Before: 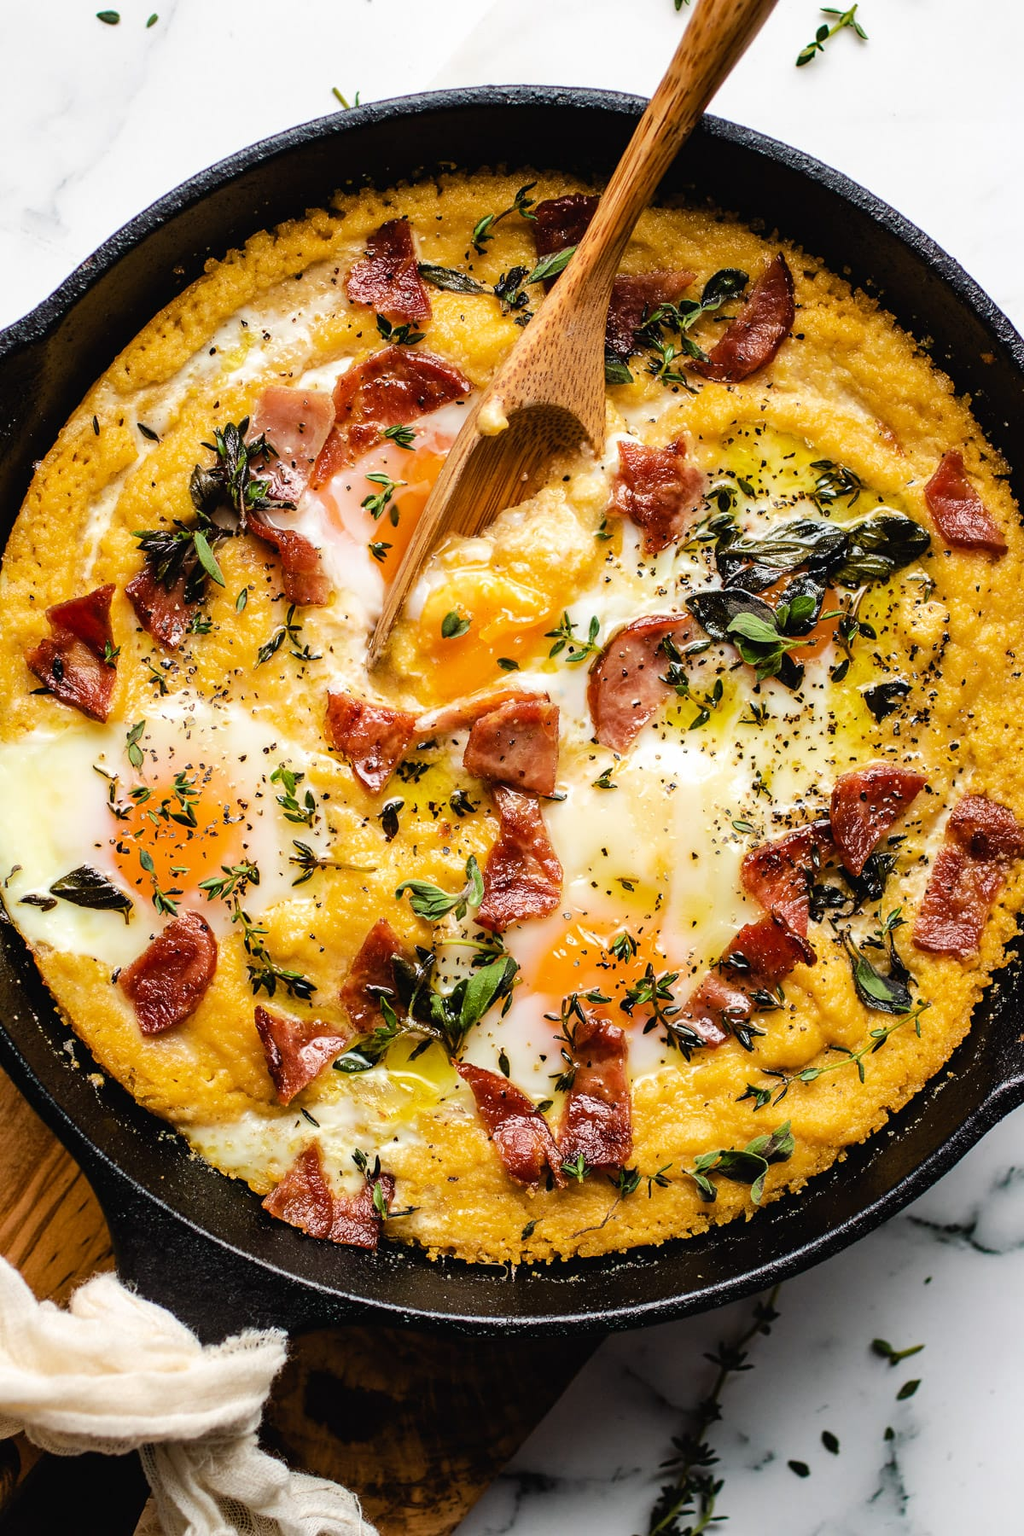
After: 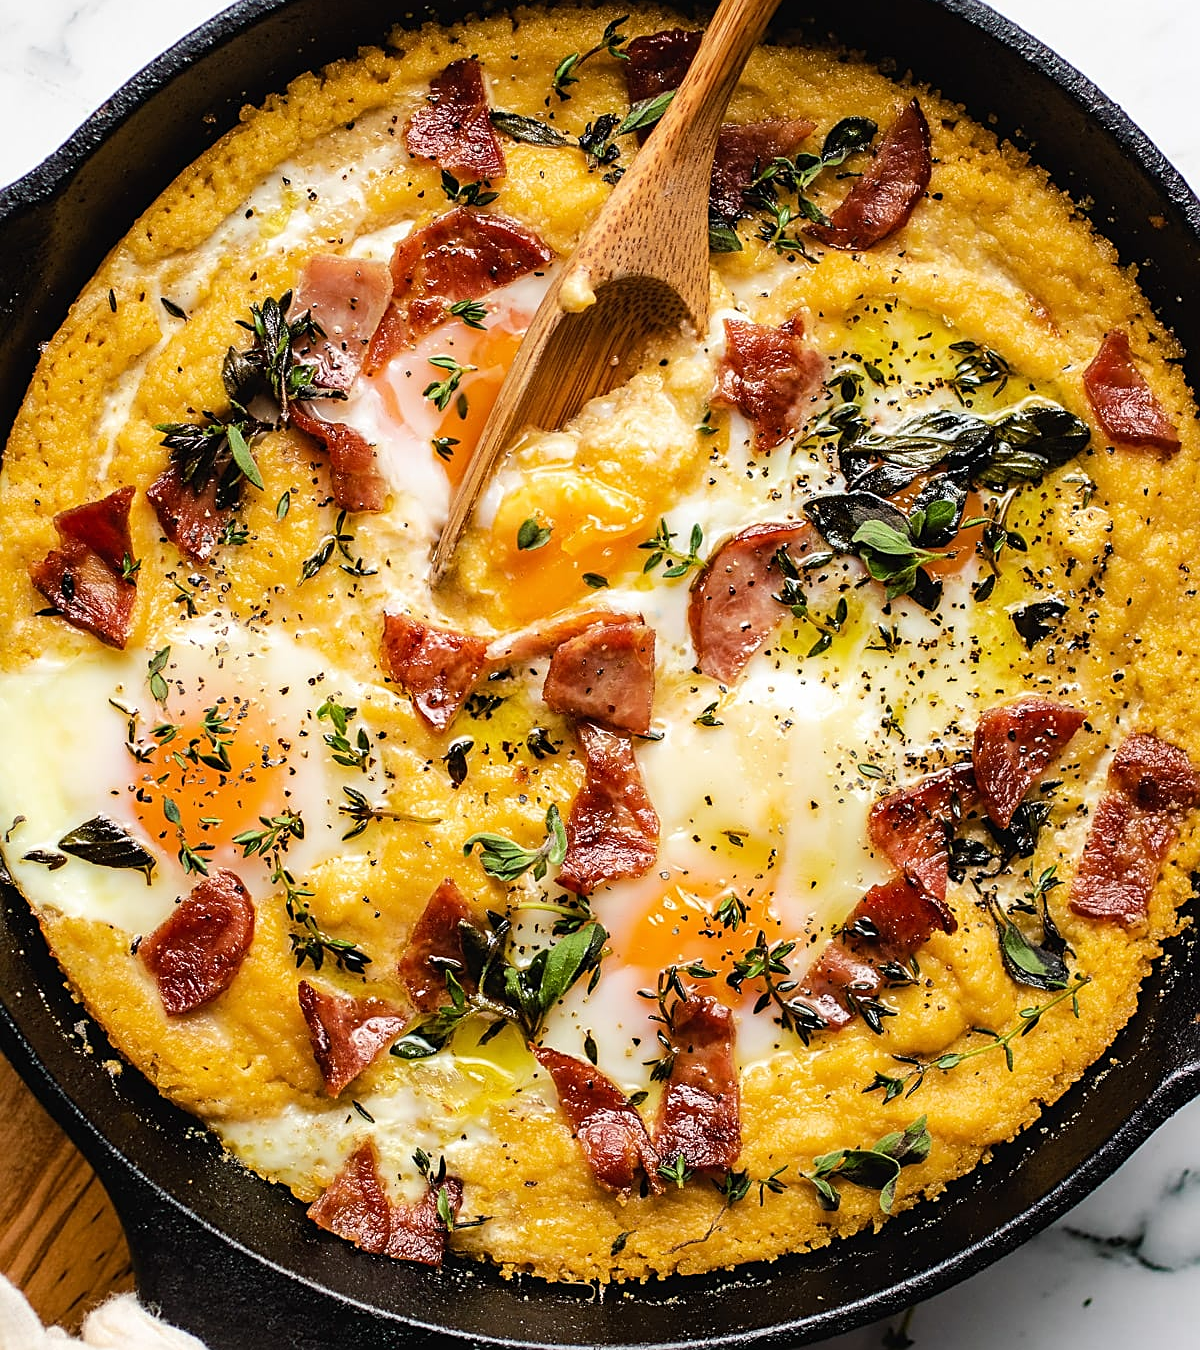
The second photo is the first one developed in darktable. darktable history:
sharpen: on, module defaults
crop: top 11.038%, bottom 13.962%
